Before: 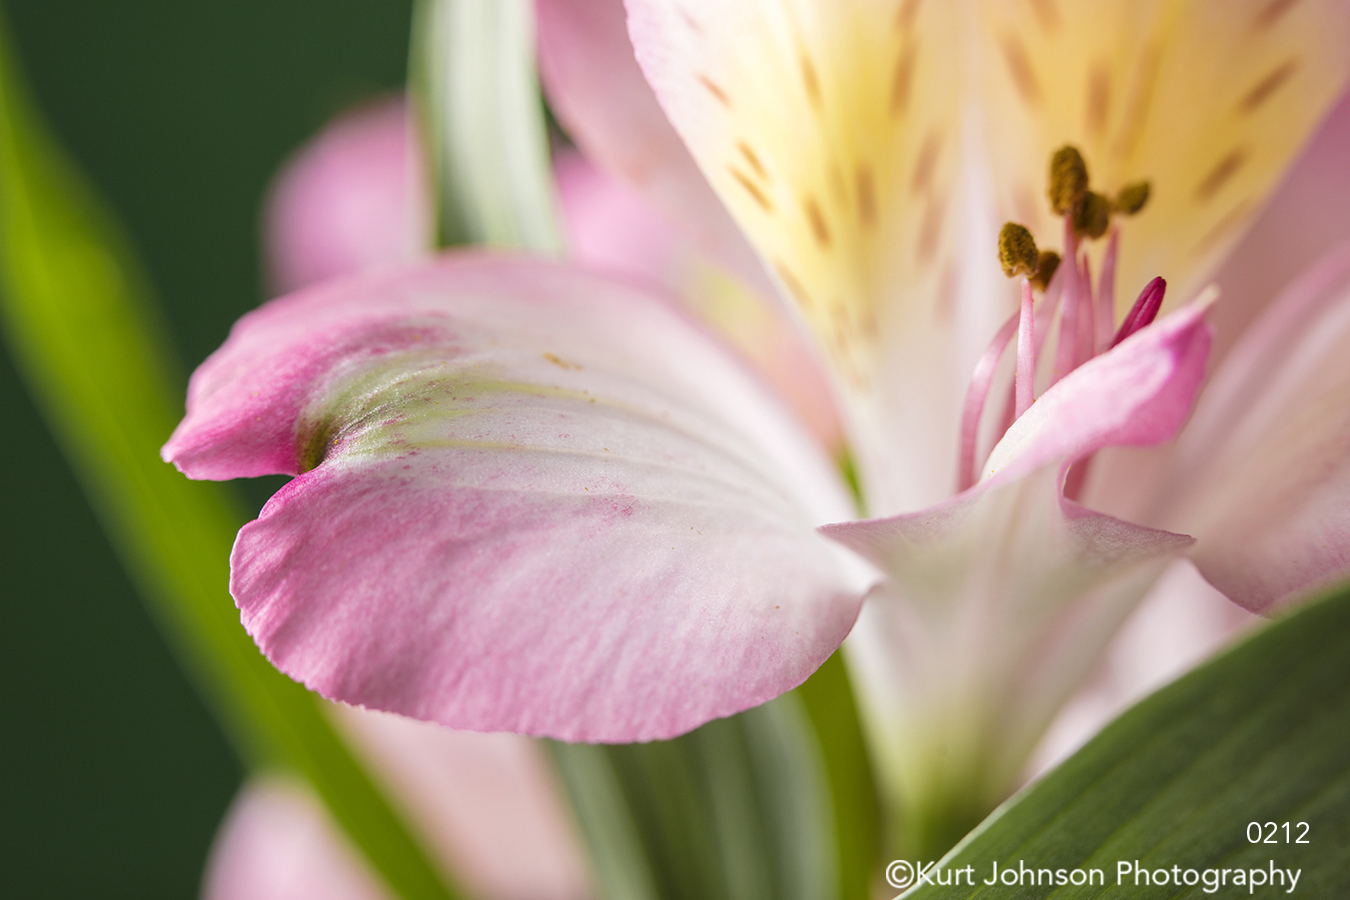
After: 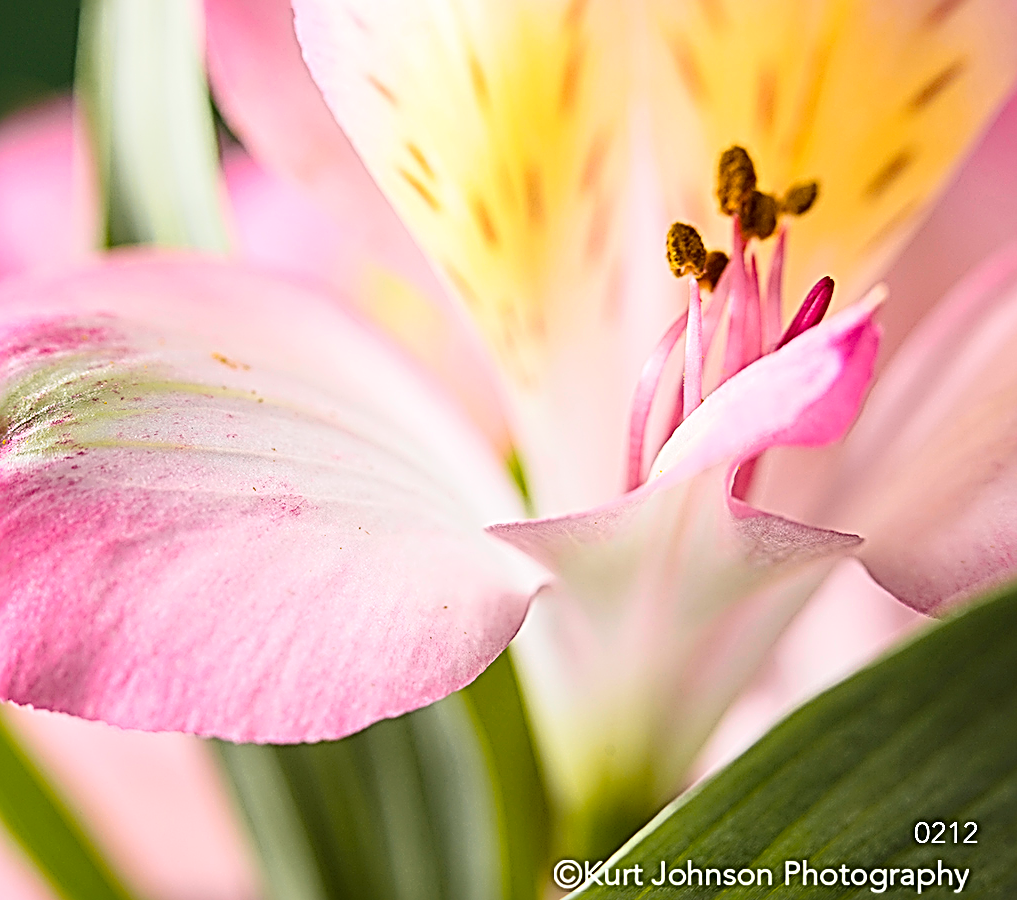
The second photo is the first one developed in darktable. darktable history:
crop and rotate: left 24.6%
sharpen: radius 3.158, amount 1.731
tone curve: curves: ch0 [(0, 0.003) (0.117, 0.101) (0.257, 0.246) (0.408, 0.432) (0.632, 0.716) (0.795, 0.884) (1, 1)]; ch1 [(0, 0) (0.227, 0.197) (0.405, 0.421) (0.501, 0.501) (0.522, 0.526) (0.546, 0.564) (0.589, 0.602) (0.696, 0.761) (0.976, 0.992)]; ch2 [(0, 0) (0.208, 0.176) (0.377, 0.38) (0.5, 0.5) (0.537, 0.534) (0.571, 0.577) (0.627, 0.64) (0.698, 0.76) (1, 1)], color space Lab, independent channels, preserve colors none
